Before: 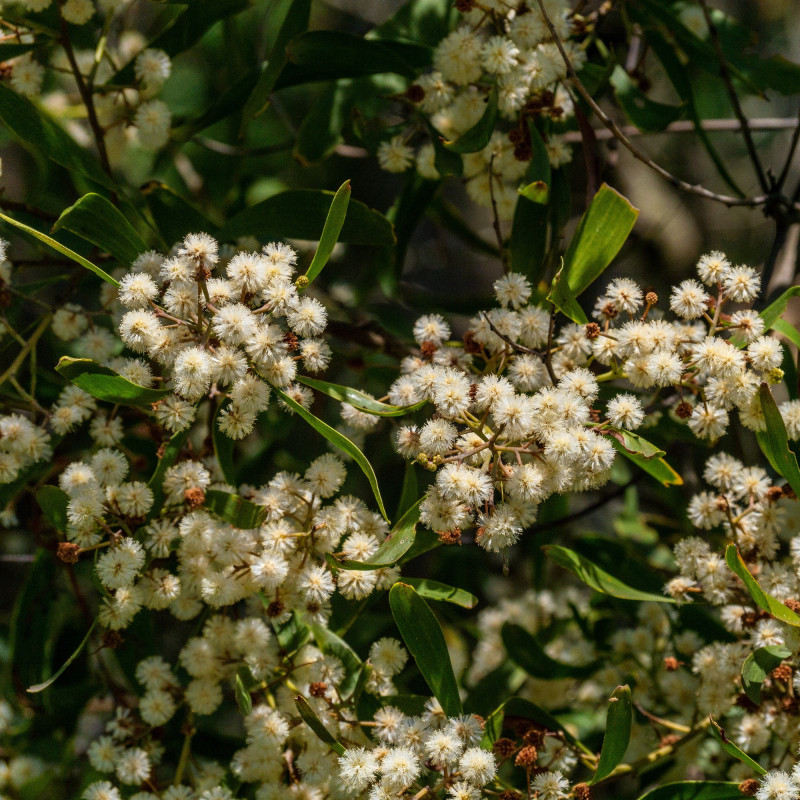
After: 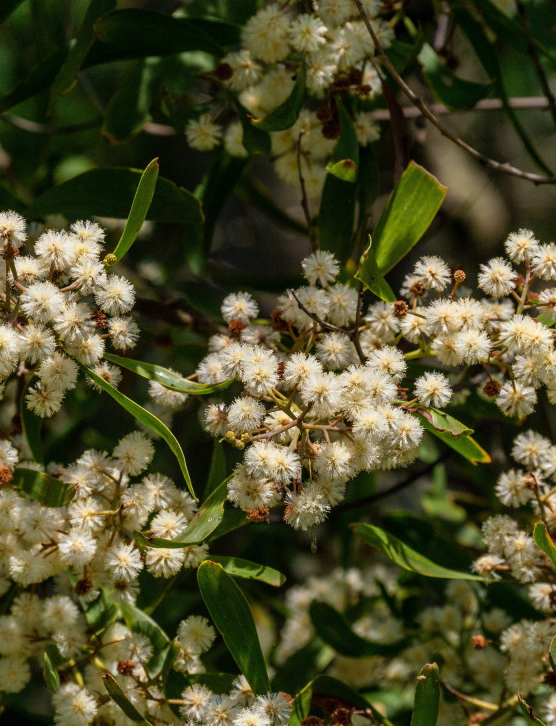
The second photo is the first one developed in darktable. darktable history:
crop and rotate: left 24.034%, top 2.838%, right 6.406%, bottom 6.299%
tone equalizer: on, module defaults
